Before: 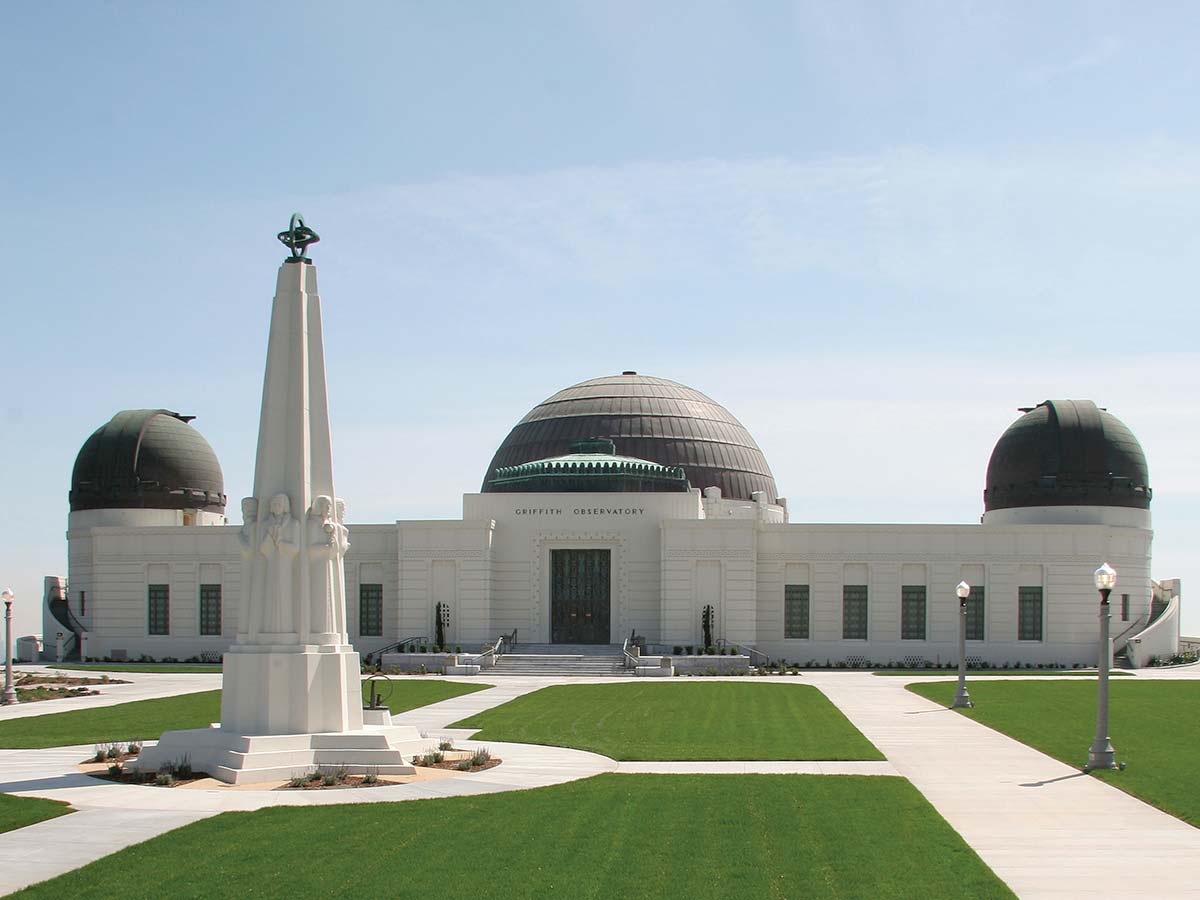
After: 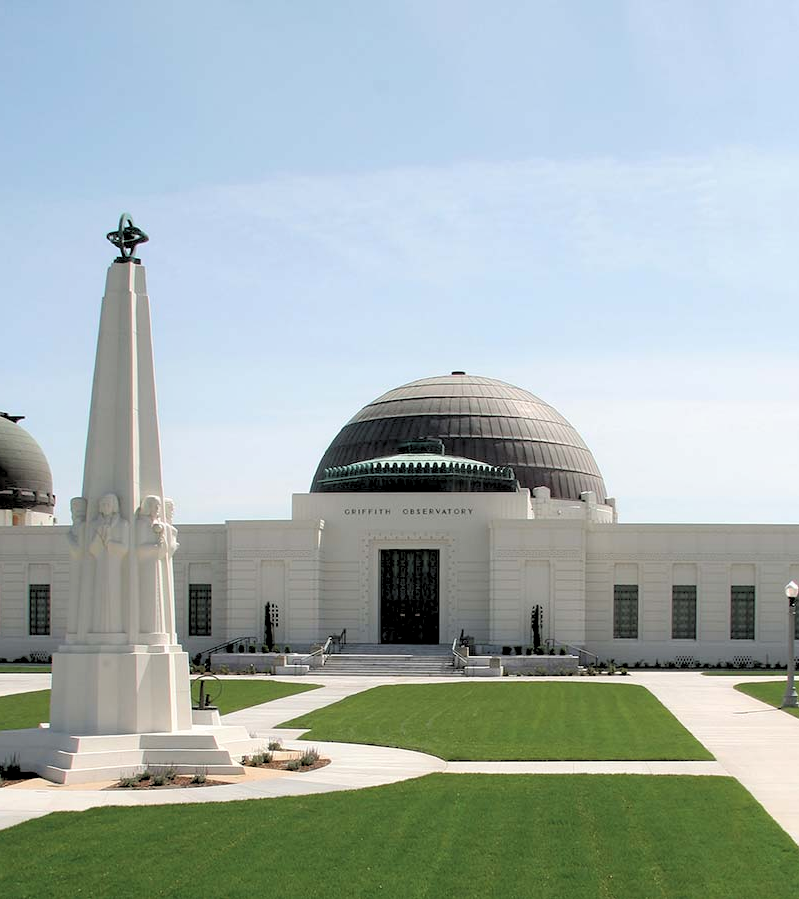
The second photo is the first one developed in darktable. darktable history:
contrast equalizer: octaves 7, y [[0.6 ×6], [0.55 ×6], [0 ×6], [0 ×6], [0 ×6]], mix -0.2
crop and rotate: left 14.292%, right 19.041%
rgb levels: levels [[0.029, 0.461, 0.922], [0, 0.5, 1], [0, 0.5, 1]]
